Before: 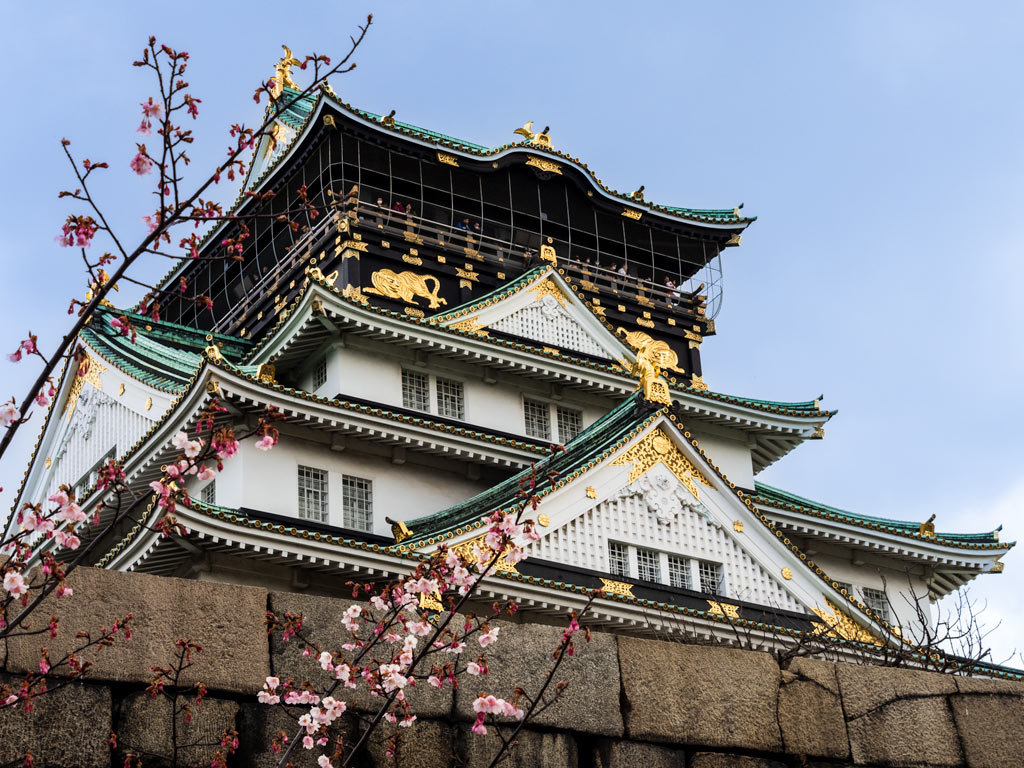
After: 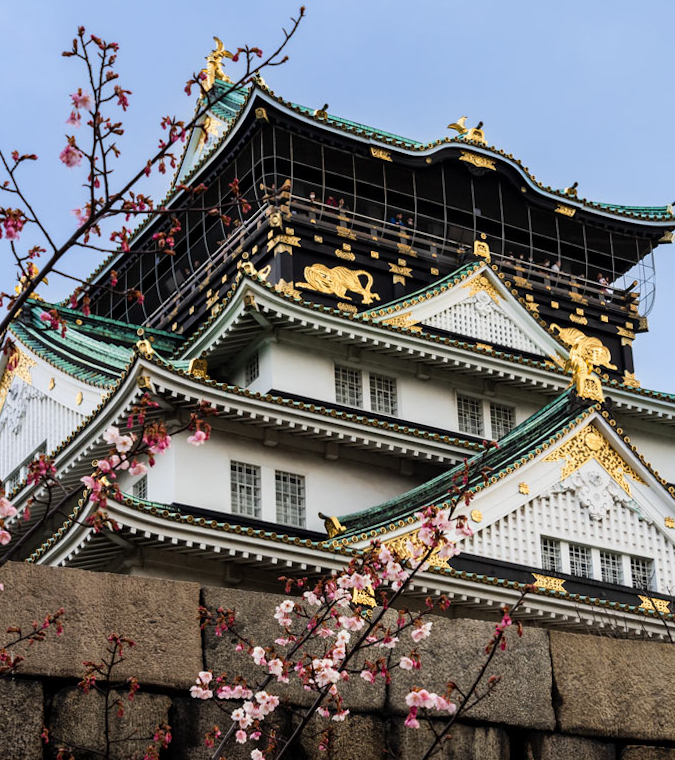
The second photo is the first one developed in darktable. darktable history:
crop and rotate: left 6.617%, right 26.717%
rotate and perspective: rotation 0.174°, lens shift (vertical) 0.013, lens shift (horizontal) 0.019, shear 0.001, automatic cropping original format, crop left 0.007, crop right 0.991, crop top 0.016, crop bottom 0.997
